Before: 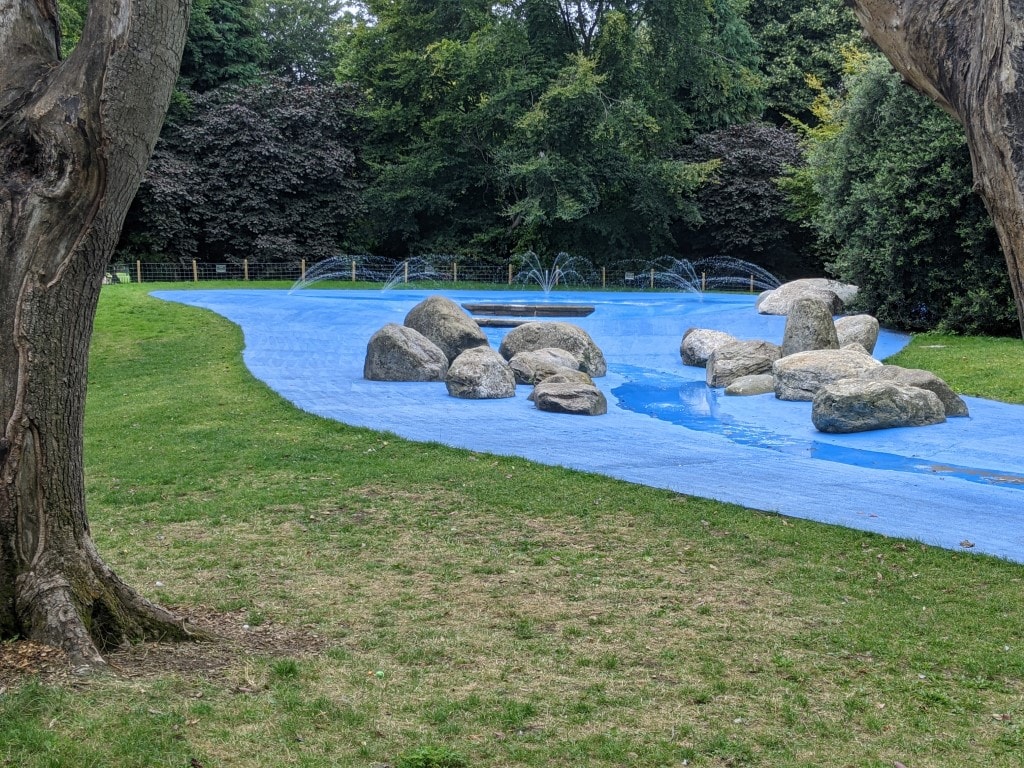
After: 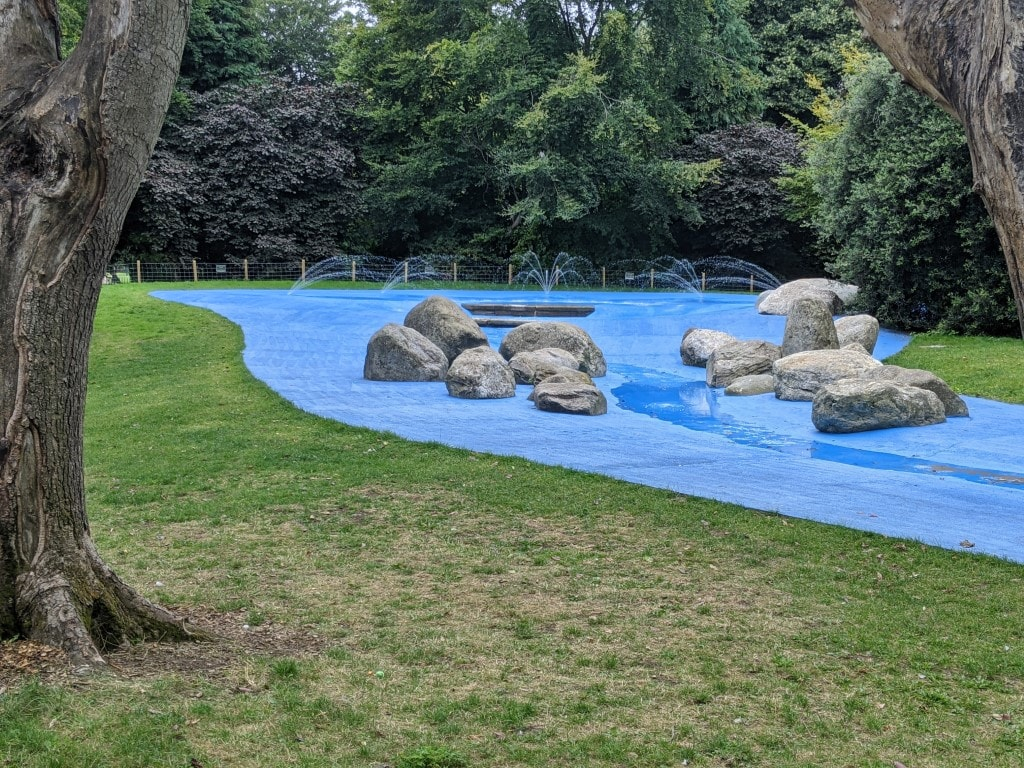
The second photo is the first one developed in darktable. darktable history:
exposure: exposure -0.021 EV, compensate highlight preservation false
shadows and highlights: white point adjustment 0.05, highlights color adjustment 55.9%, soften with gaussian
